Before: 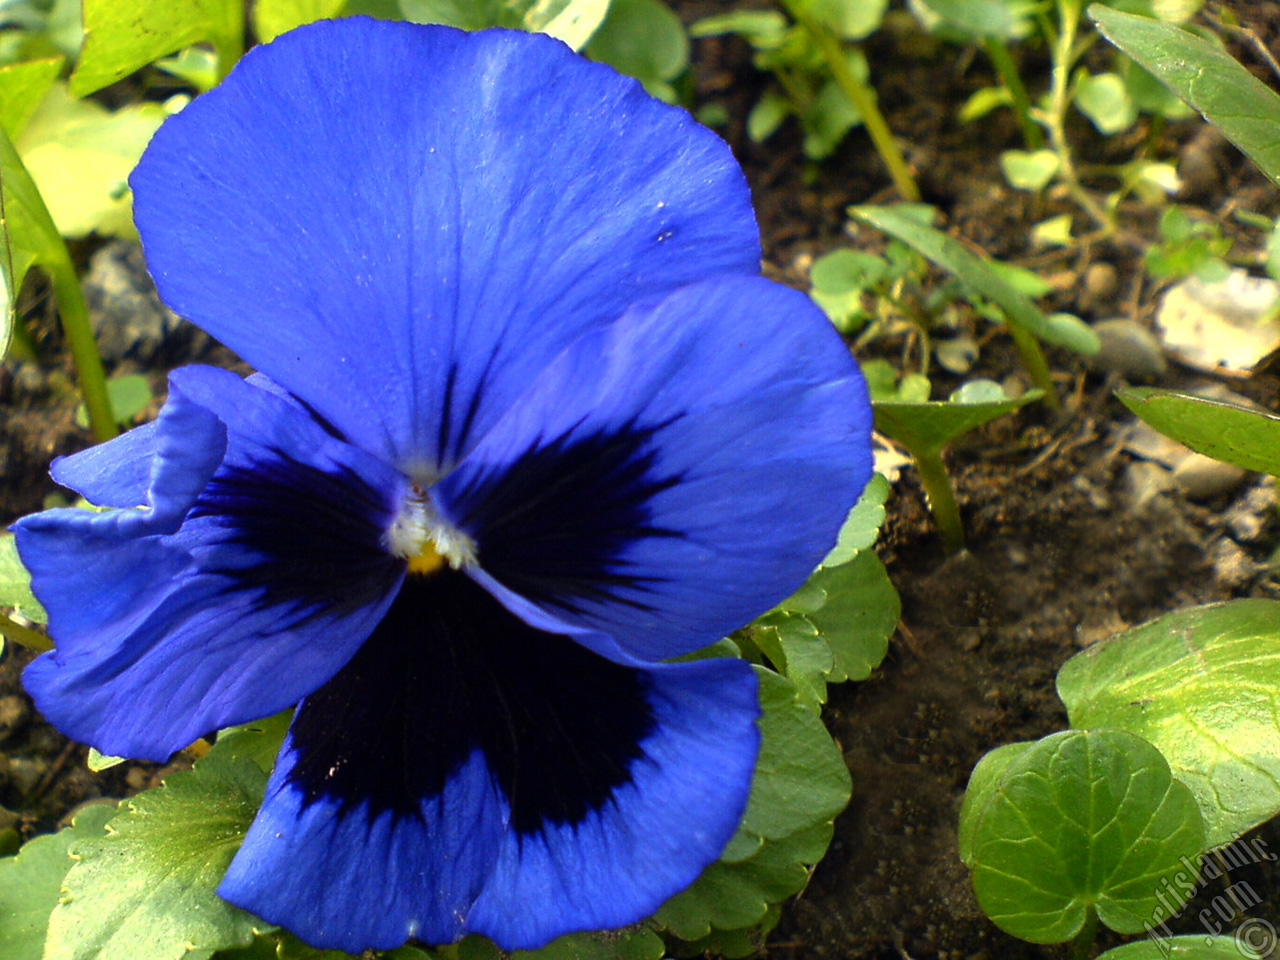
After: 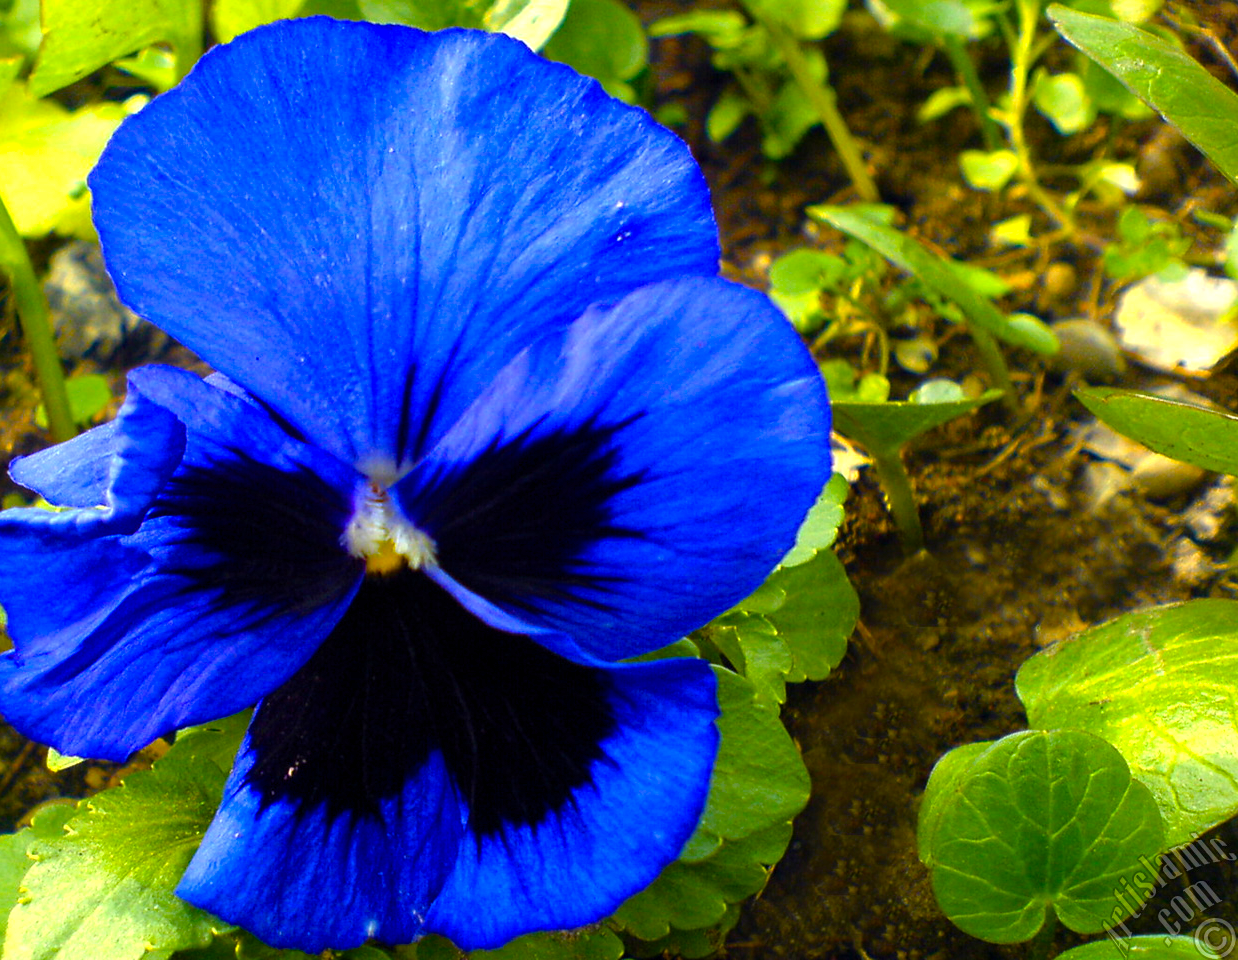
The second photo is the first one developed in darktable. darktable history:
crop and rotate: left 3.238%
color balance rgb: perceptual saturation grading › global saturation 35%, perceptual saturation grading › highlights -30%, perceptual saturation grading › shadows 35%, perceptual brilliance grading › global brilliance 3%, perceptual brilliance grading › highlights -3%, perceptual brilliance grading › shadows 3%
exposure: exposure 0.2 EV, compensate highlight preservation false
color balance: output saturation 120%
